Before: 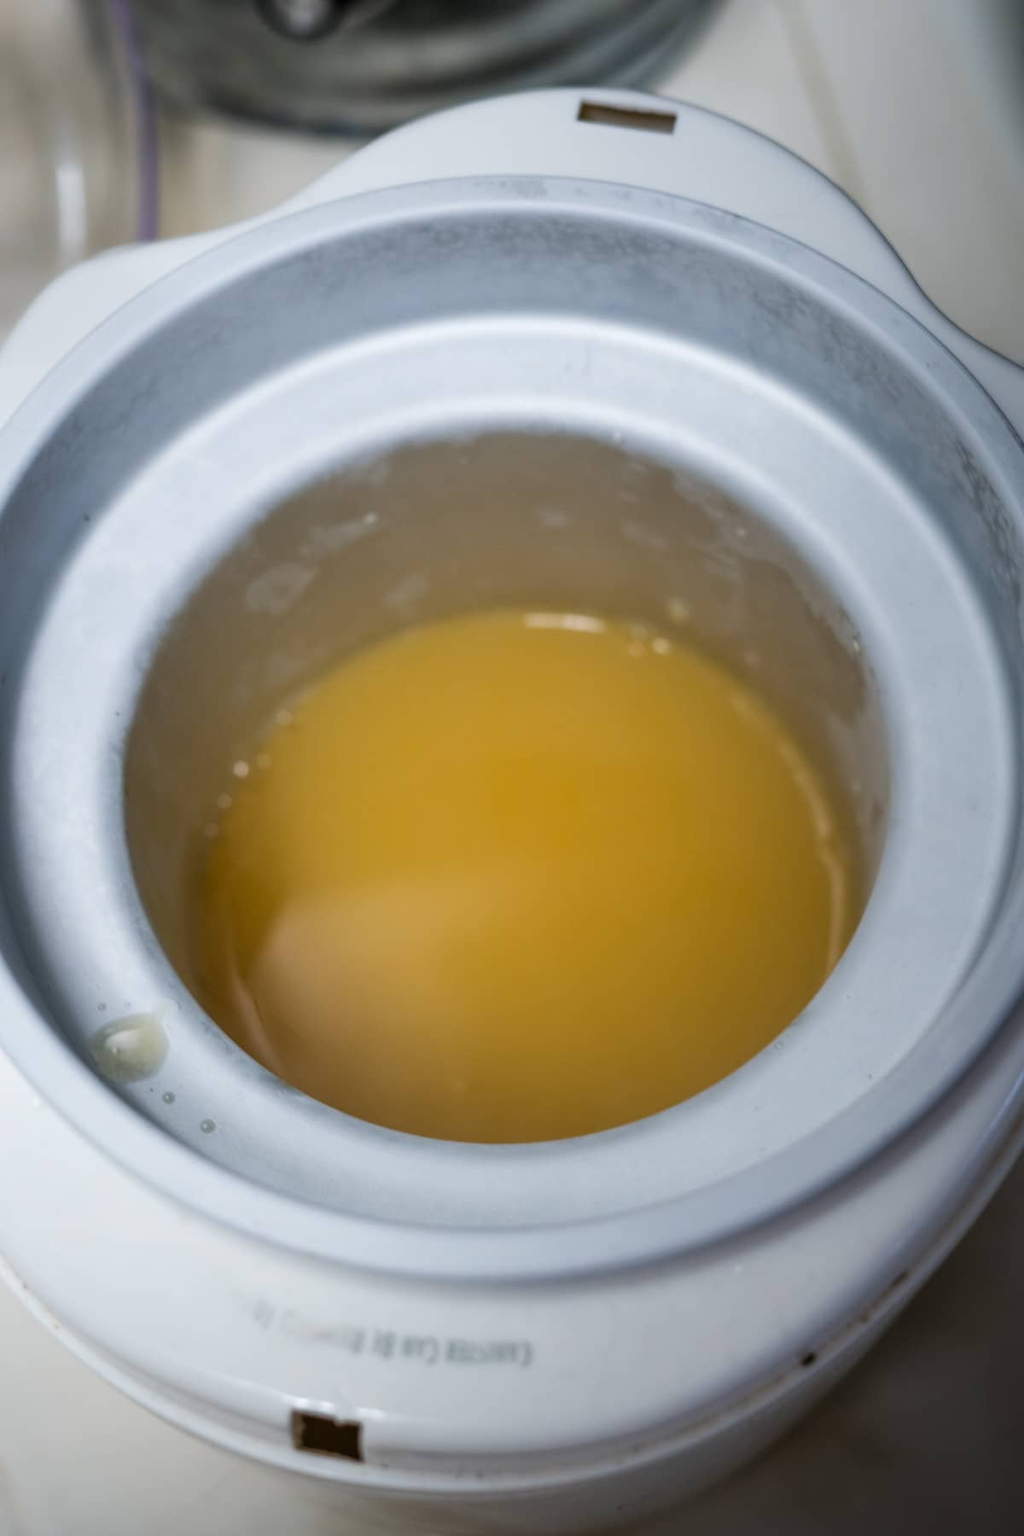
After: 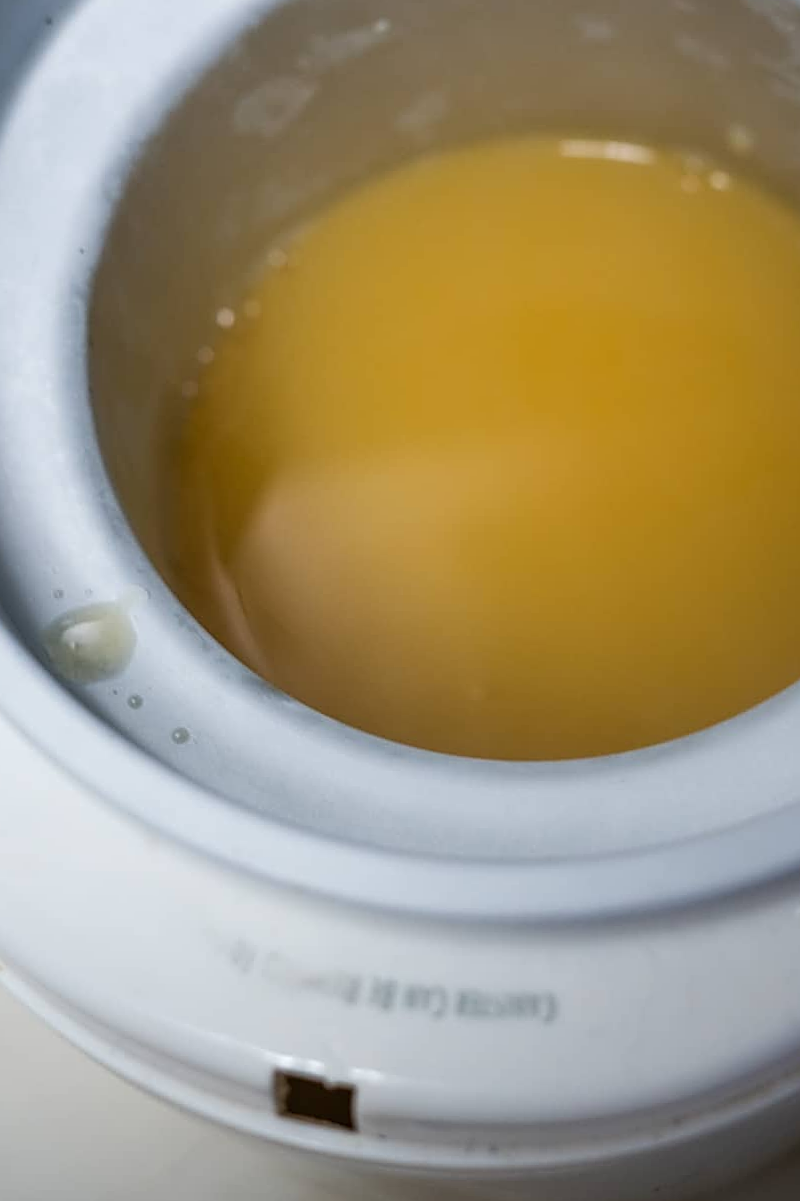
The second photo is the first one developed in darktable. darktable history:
sharpen: on, module defaults
crop and rotate: angle -0.82°, left 3.85%, top 31.828%, right 27.992%
